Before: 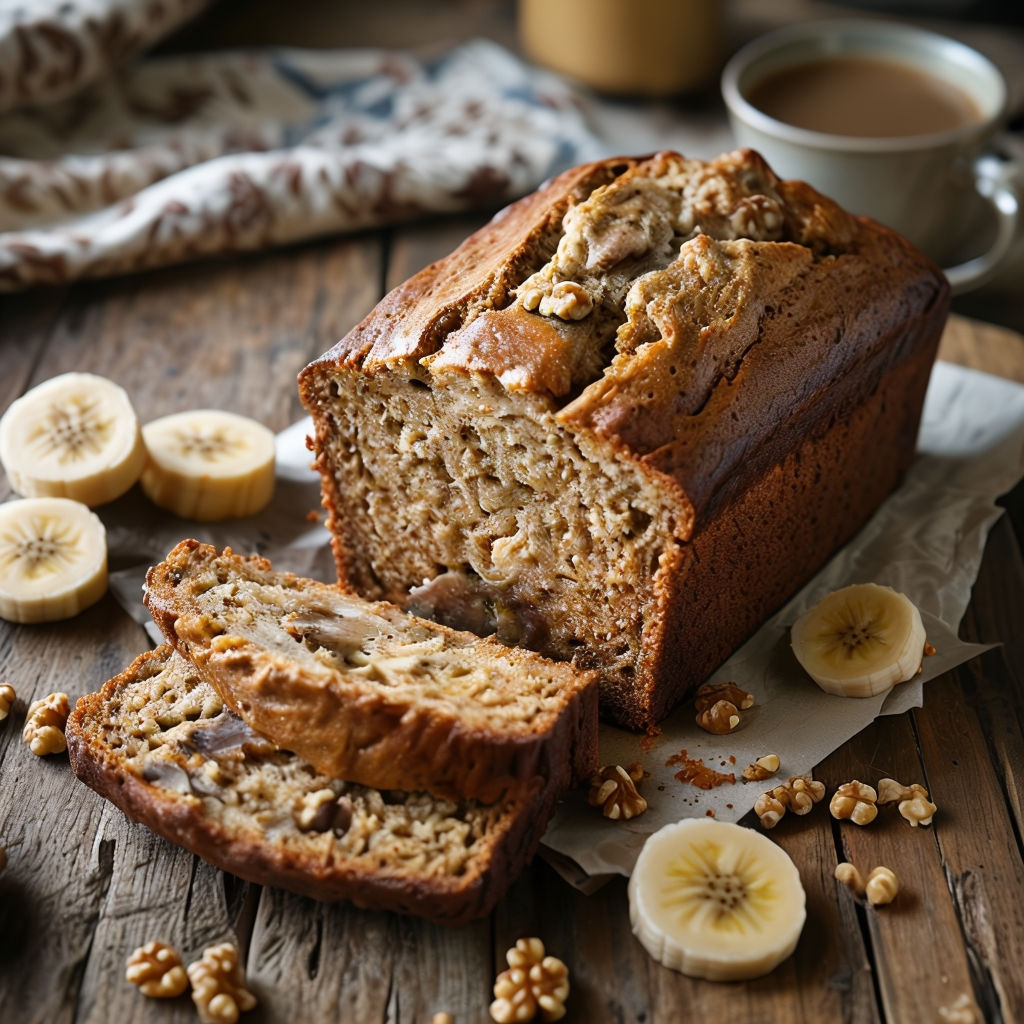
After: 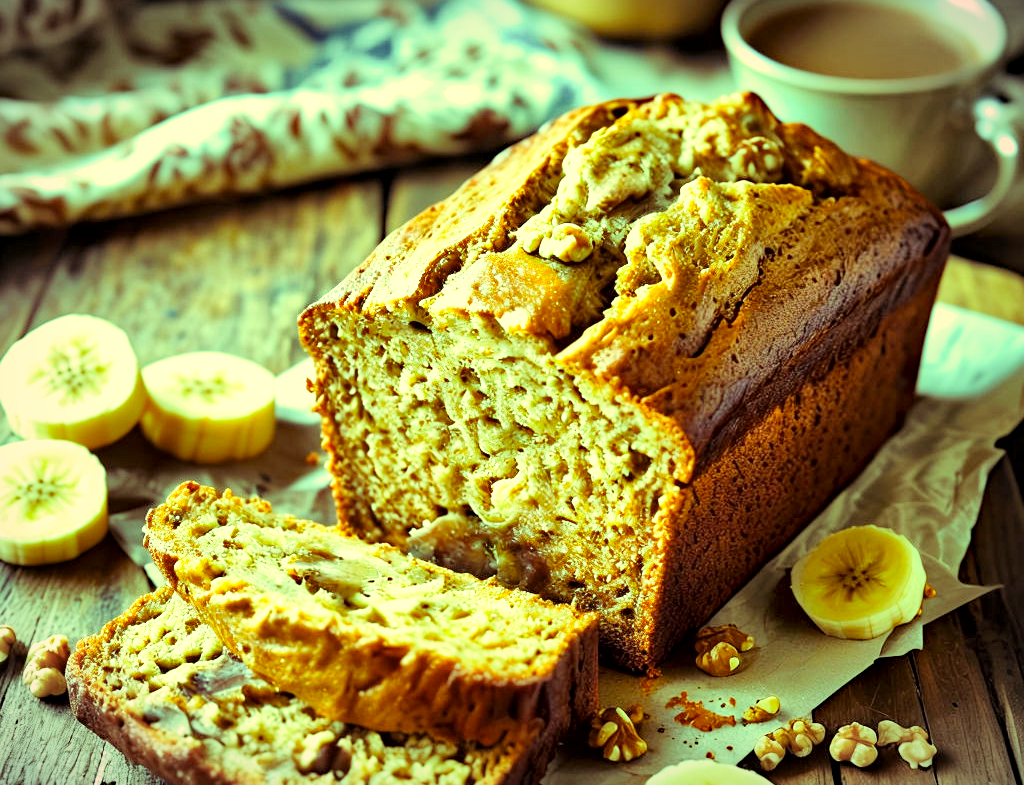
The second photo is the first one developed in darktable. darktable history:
filmic rgb: white relative exposure 3.8 EV, hardness 4.35
crop: top 5.667%, bottom 17.637%
vignetting: fall-off start 100%, brightness -0.282, width/height ratio 1.31
exposure: black level correction 0, exposure 1.5 EV, compensate exposure bias true, compensate highlight preservation false
haze removal: compatibility mode true, adaptive false
color balance rgb: shadows lift › luminance 0.49%, shadows lift › chroma 6.83%, shadows lift › hue 300.29°, power › hue 208.98°, highlights gain › luminance 20.24%, highlights gain › chroma 13.17%, highlights gain › hue 173.85°, perceptual saturation grading › global saturation 18.05%
local contrast: mode bilateral grid, contrast 20, coarseness 50, detail 171%, midtone range 0.2
color correction: highlights a* 15, highlights b* 31.55
